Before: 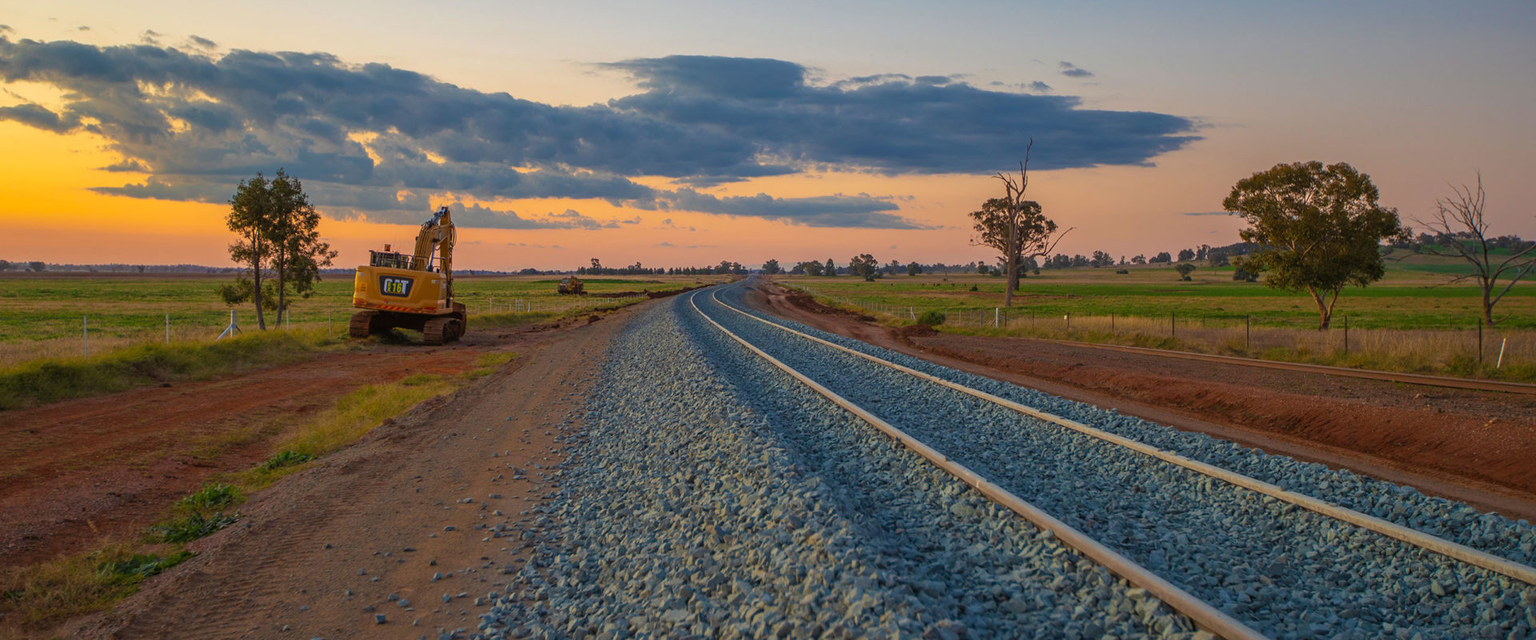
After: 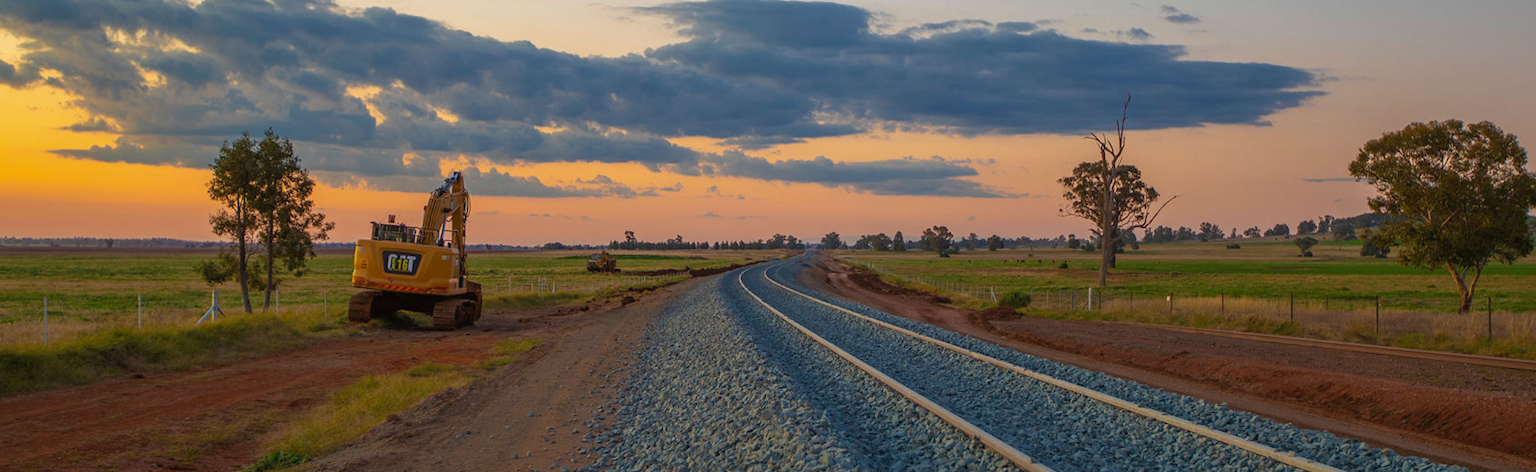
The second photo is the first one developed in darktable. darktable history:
crop: left 3.015%, top 8.969%, right 9.647%, bottom 26.457%
graduated density: rotation -180°, offset 27.42
